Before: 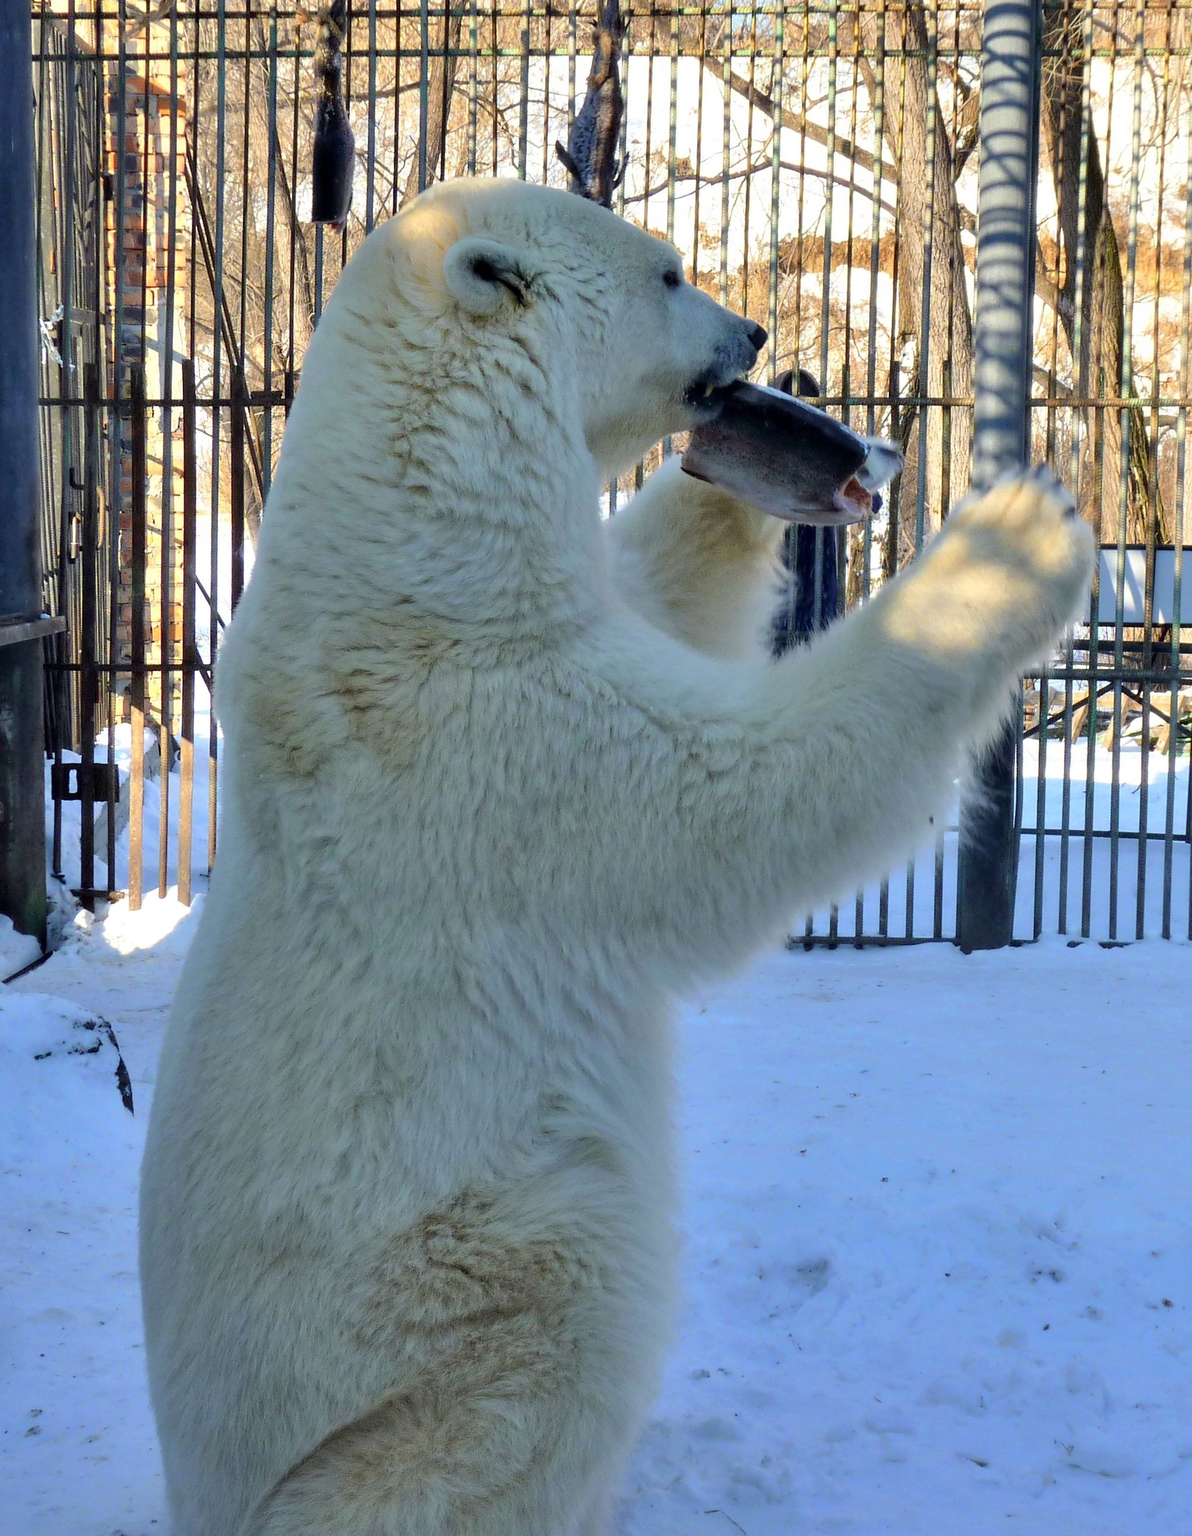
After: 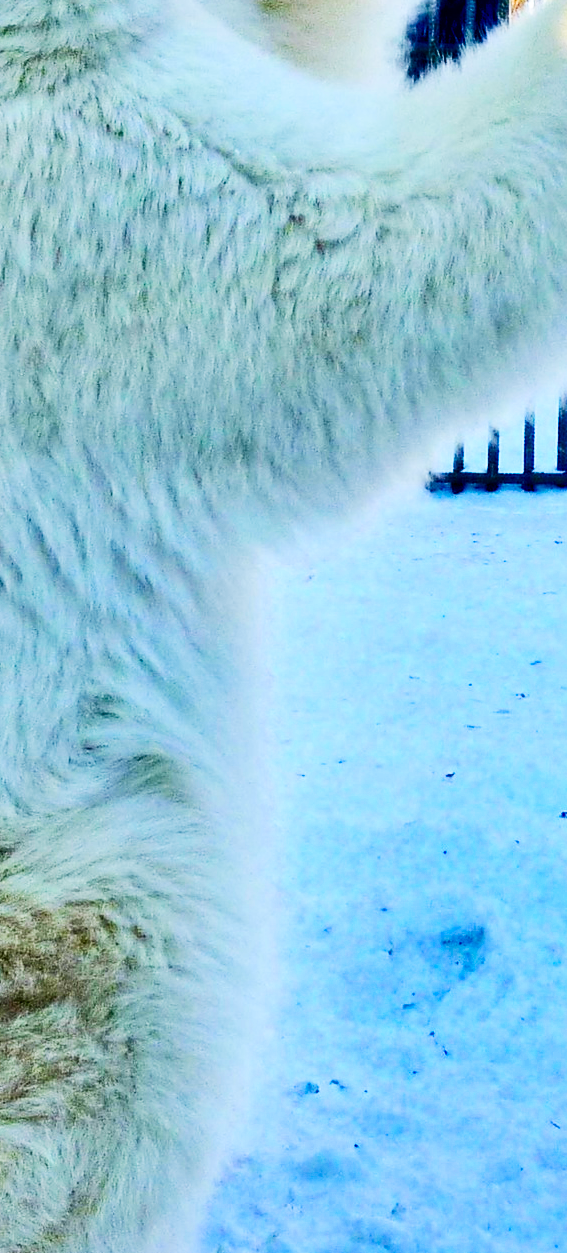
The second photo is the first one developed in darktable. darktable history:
crop: left 40.528%, top 39.111%, right 25.634%, bottom 2.841%
contrast brightness saturation: contrast 0.207, brightness -0.1, saturation 0.207
shadows and highlights: radius 127.33, shadows 30.28, highlights -31.24, low approximation 0.01, soften with gaussian
base curve: curves: ch0 [(0, 0) (0.007, 0.004) (0.027, 0.03) (0.046, 0.07) (0.207, 0.54) (0.442, 0.872) (0.673, 0.972) (1, 1)], preserve colors none
color balance rgb: perceptual saturation grading › global saturation 18.326%, global vibrance 16.095%, saturation formula JzAzBz (2021)
